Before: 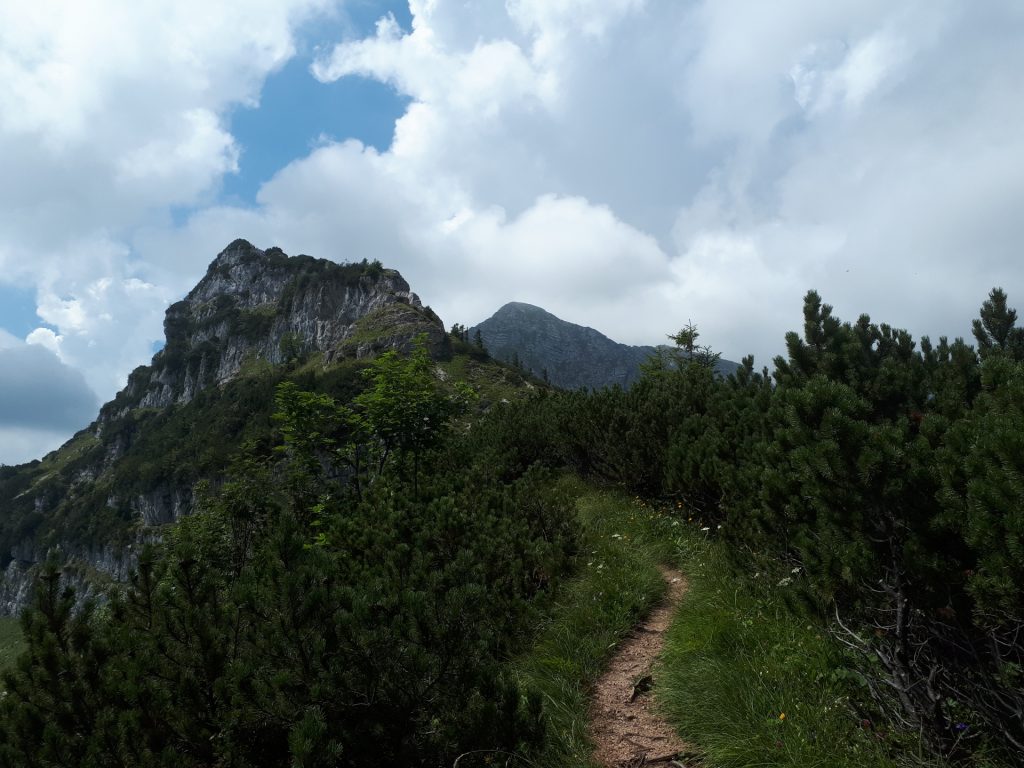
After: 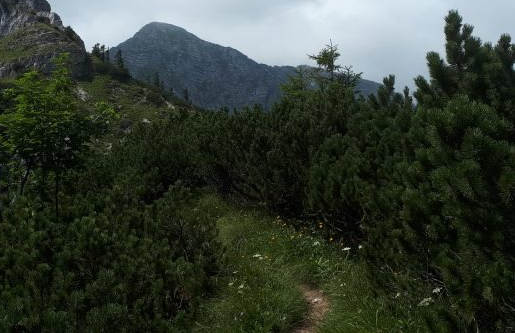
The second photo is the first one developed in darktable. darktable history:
crop: left 35.086%, top 36.563%, right 14.575%, bottom 20.013%
